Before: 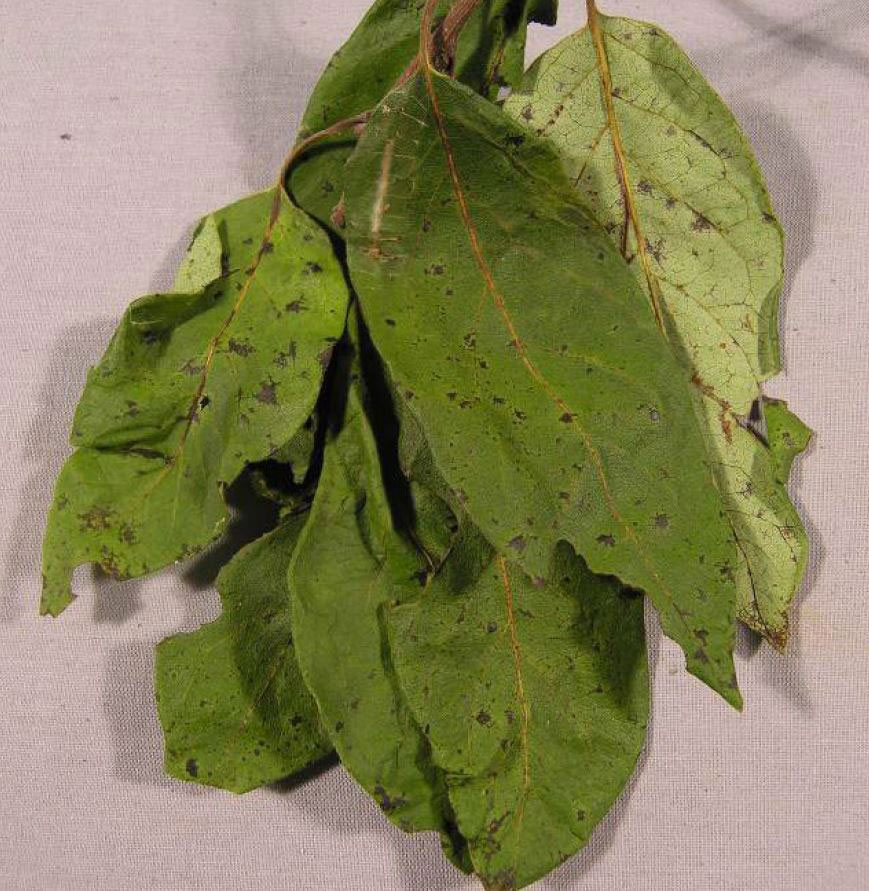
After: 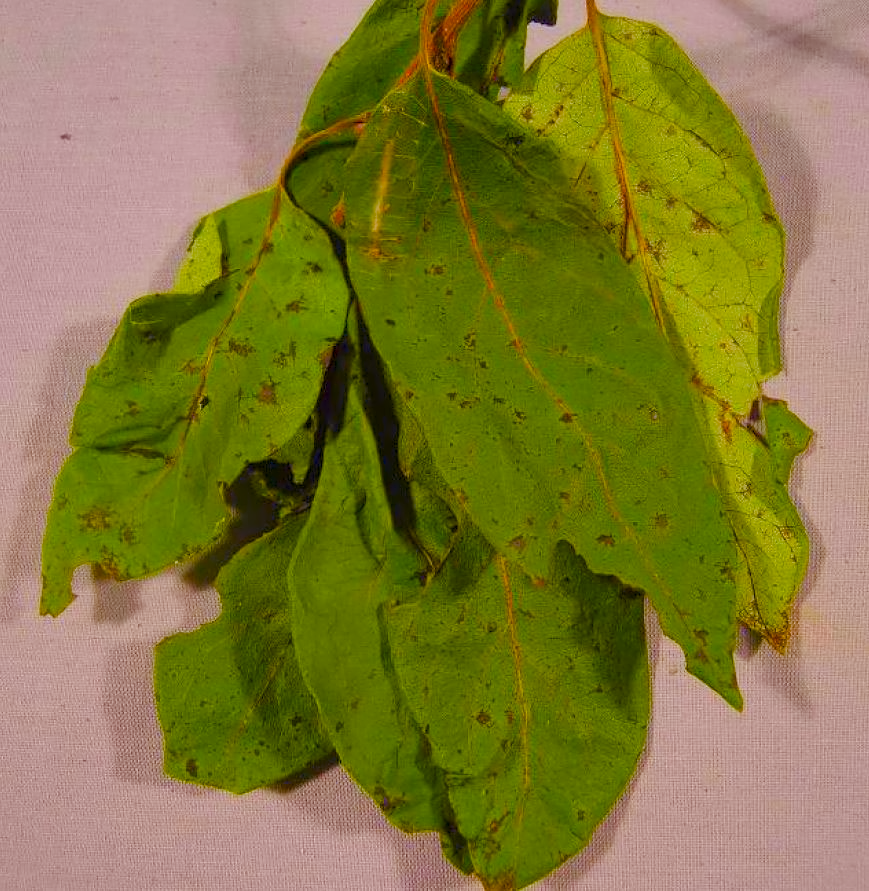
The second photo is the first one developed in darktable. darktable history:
contrast equalizer: octaves 7, y [[0.5 ×4, 0.524, 0.59], [0.5 ×6], [0.5 ×6], [0, 0, 0, 0.01, 0.045, 0.012], [0, 0, 0, 0.044, 0.195, 0.131]]
color balance rgb: power › chroma 0.278%, power › hue 24.81°, linear chroma grading › global chroma 14.709%, perceptual saturation grading › global saturation 39.895%, perceptual saturation grading › highlights -25.853%, perceptual saturation grading › mid-tones 34.501%, perceptual saturation grading › shadows 35.442%, contrast -19.495%
color correction: highlights b* 0.069, saturation 1.33
shadows and highlights: low approximation 0.01, soften with gaussian
